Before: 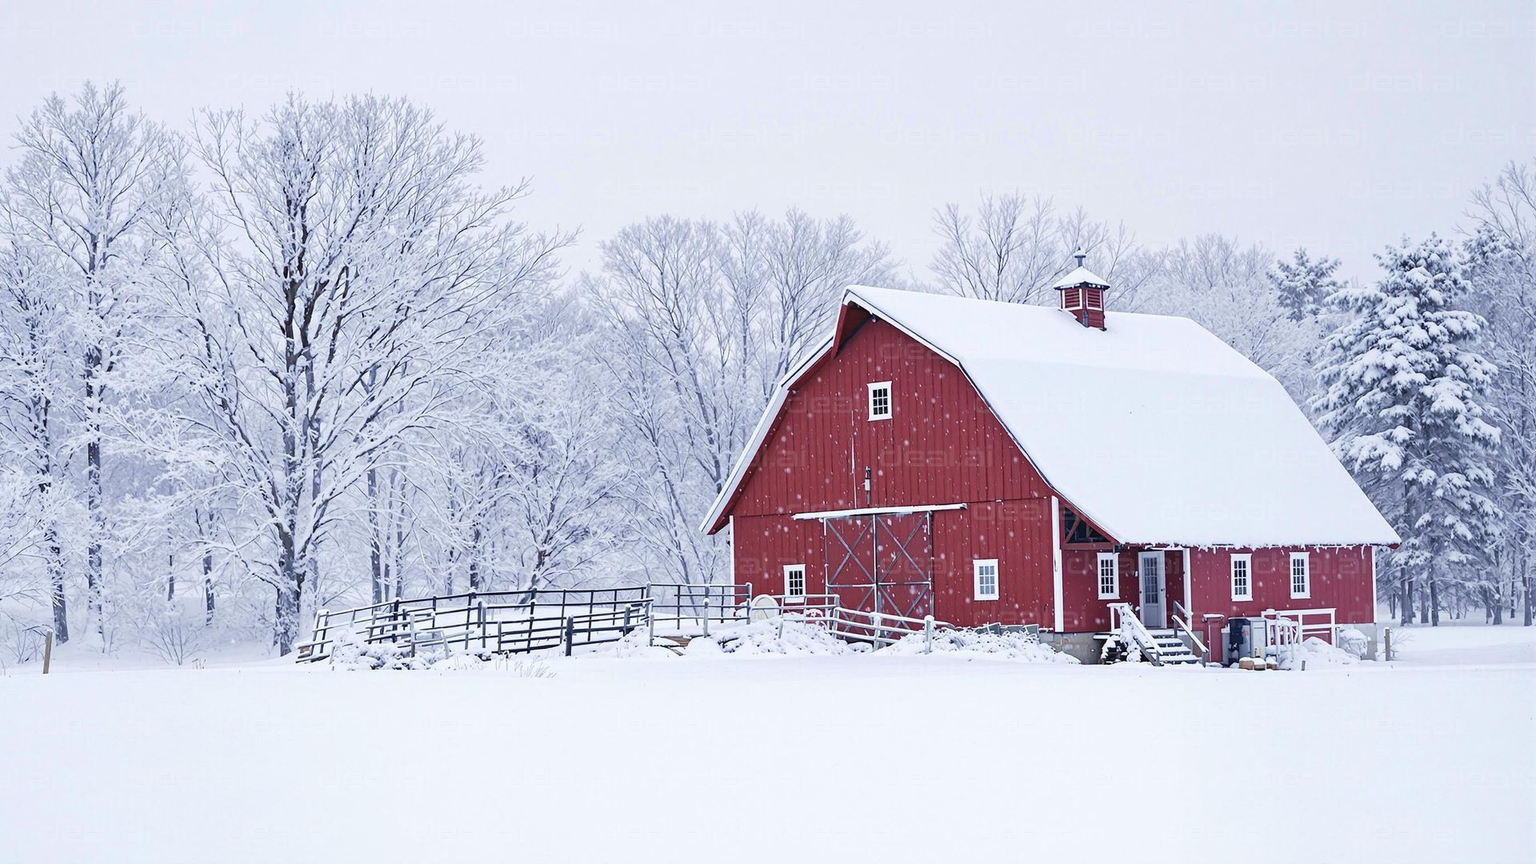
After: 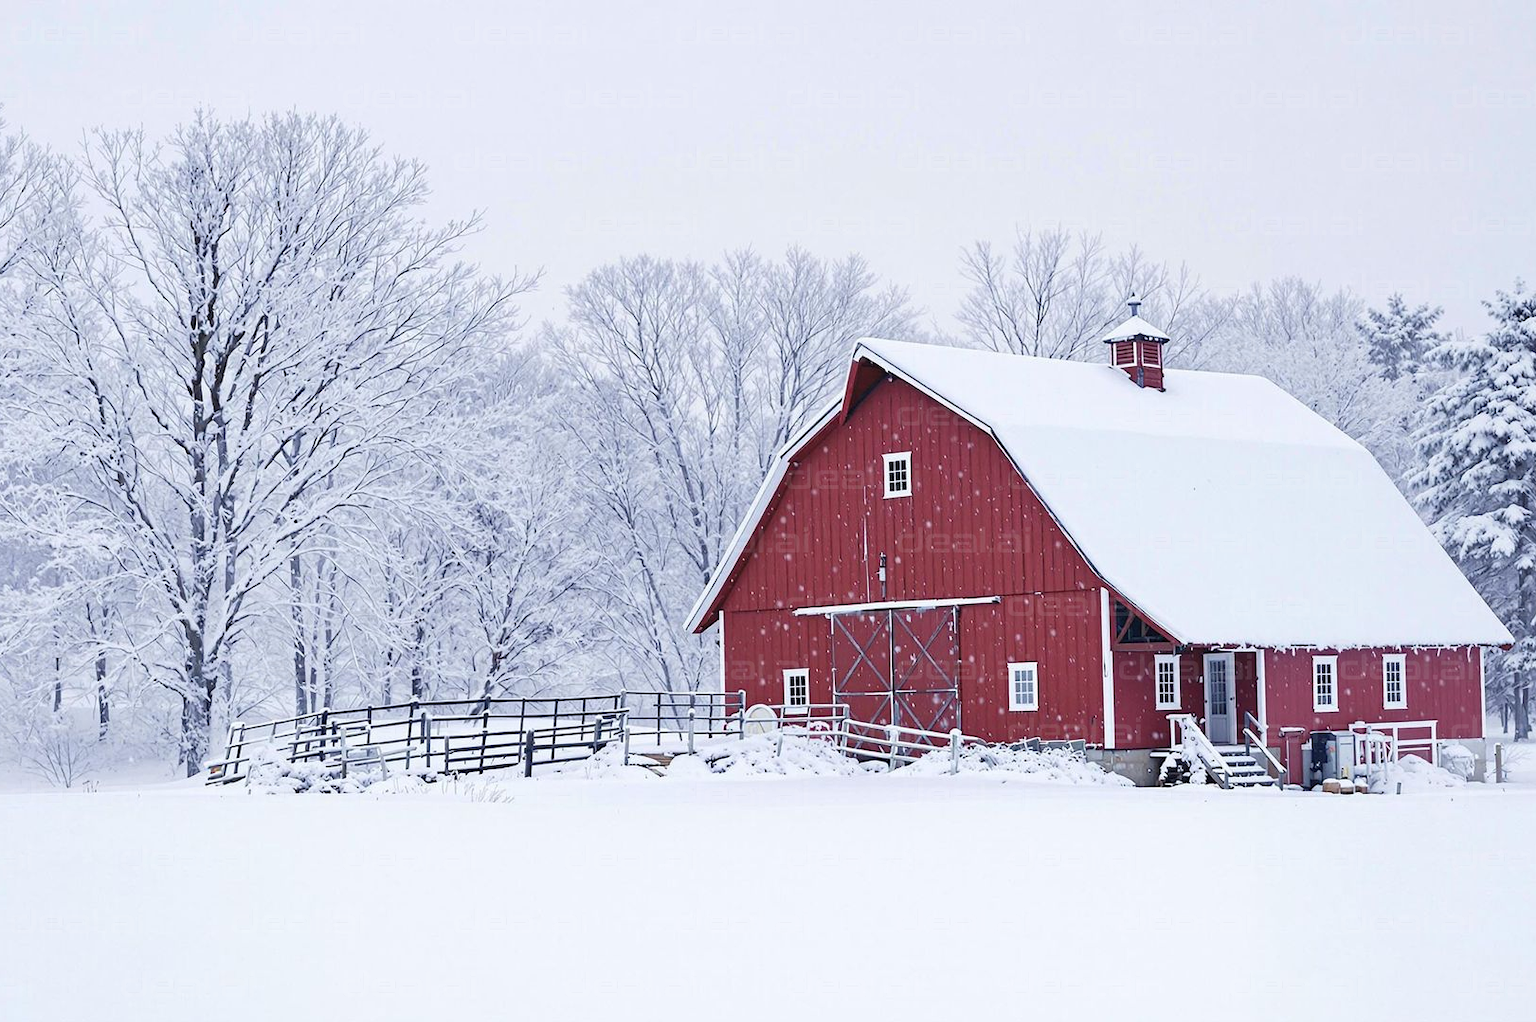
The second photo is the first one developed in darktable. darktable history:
crop: left 8.012%, right 7.516%
